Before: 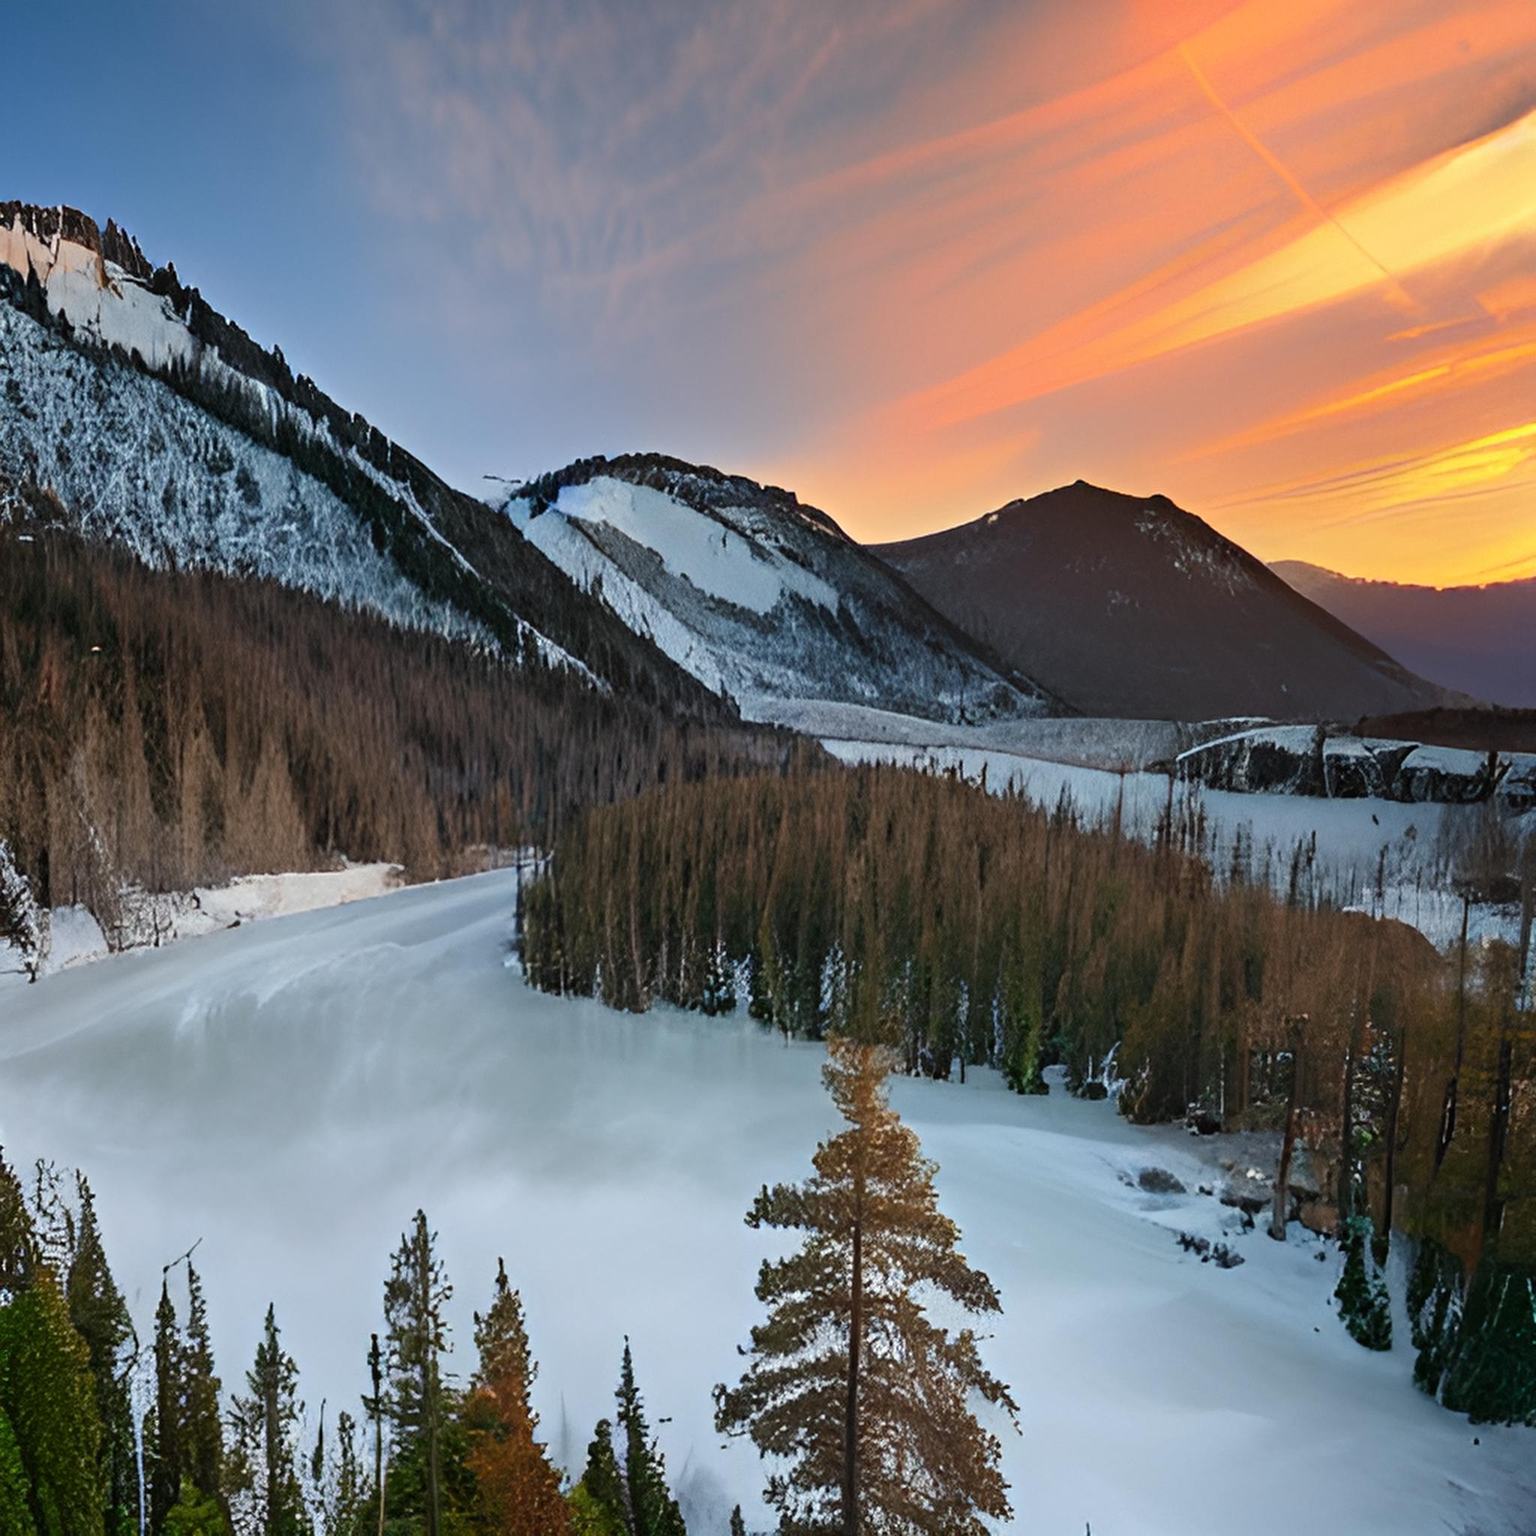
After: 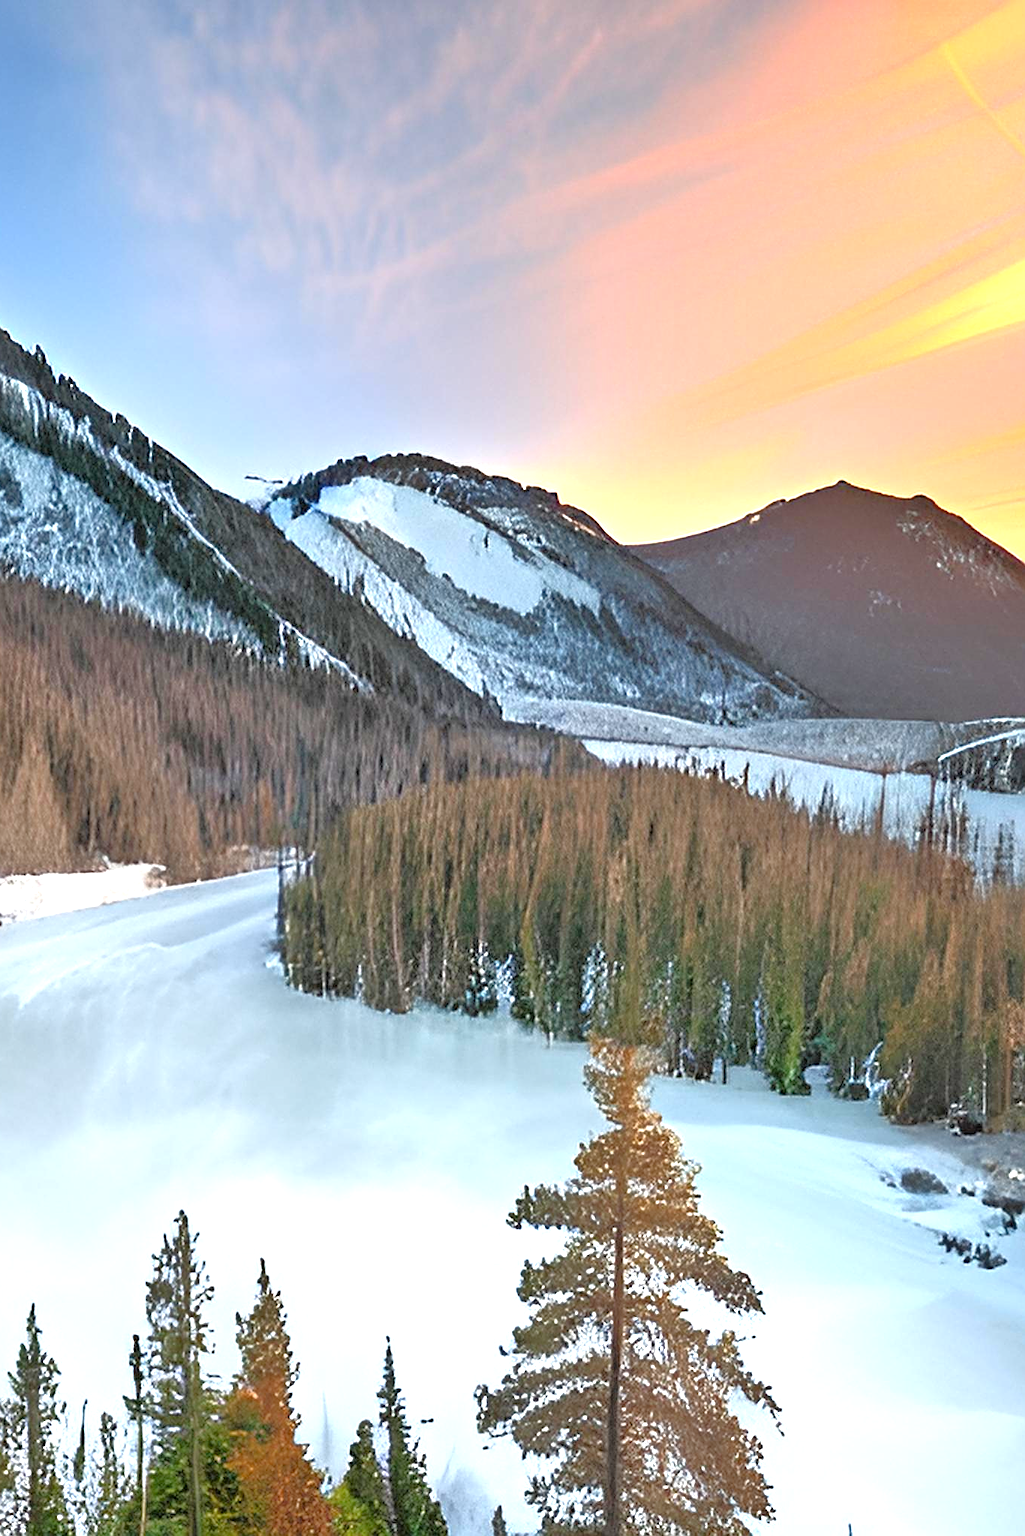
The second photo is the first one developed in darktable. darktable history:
crop and rotate: left 15.568%, right 17.726%
tone equalizer: -7 EV 0.163 EV, -6 EV 0.603 EV, -5 EV 1.18 EV, -4 EV 1.29 EV, -3 EV 1.12 EV, -2 EV 0.6 EV, -1 EV 0.157 EV
sharpen: on, module defaults
exposure: black level correction 0, exposure 1.102 EV, compensate exposure bias true, compensate highlight preservation false
